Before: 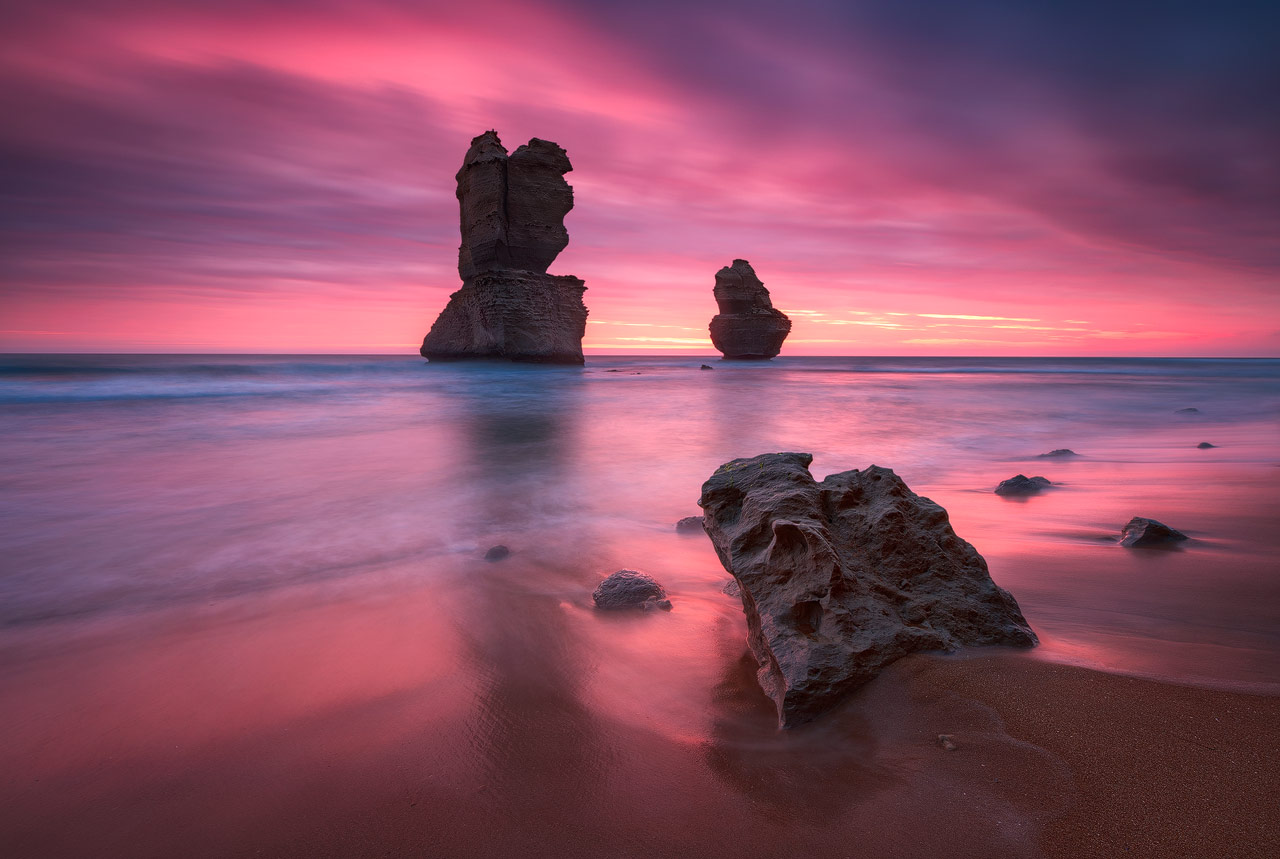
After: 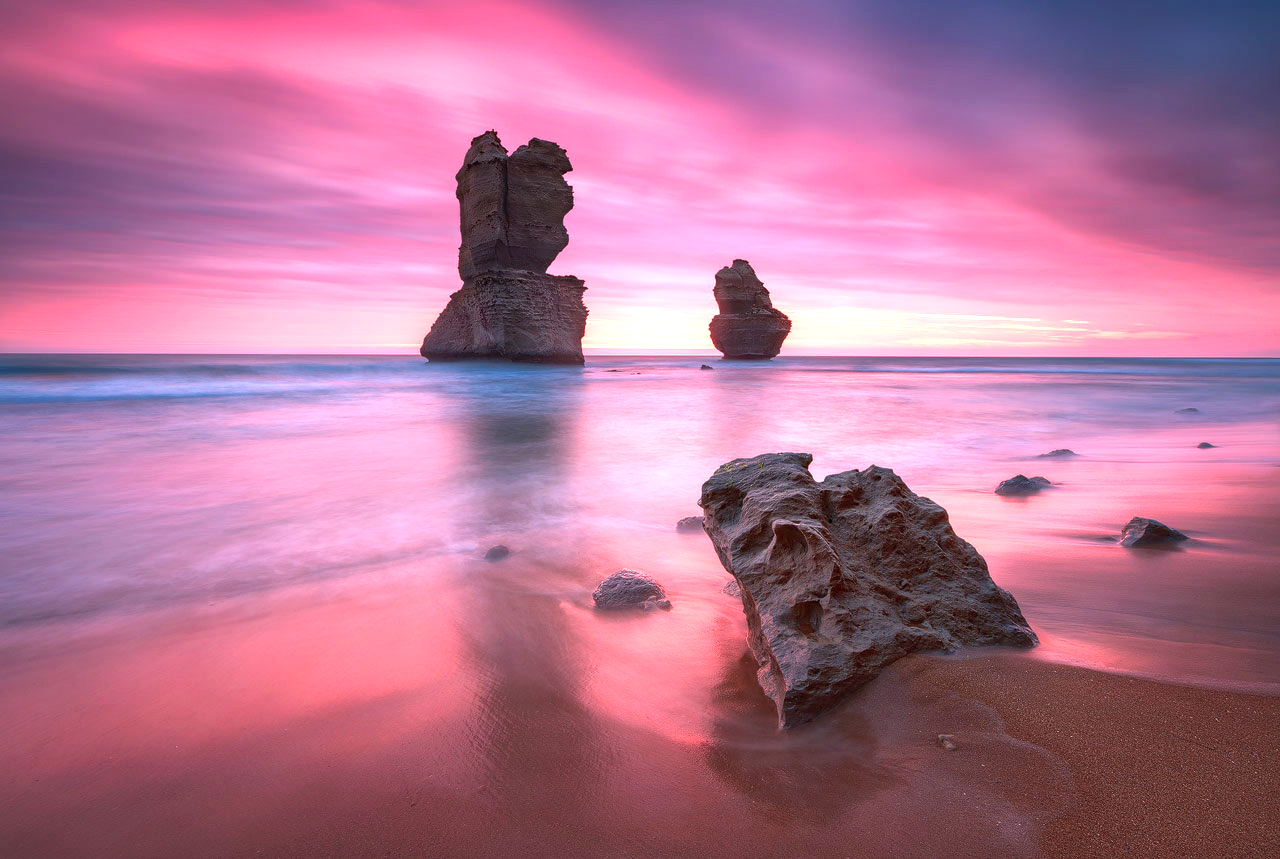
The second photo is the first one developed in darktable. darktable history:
exposure: black level correction 0, exposure 1.183 EV, compensate highlight preservation false
levels: levels [0, 0.499, 1]
